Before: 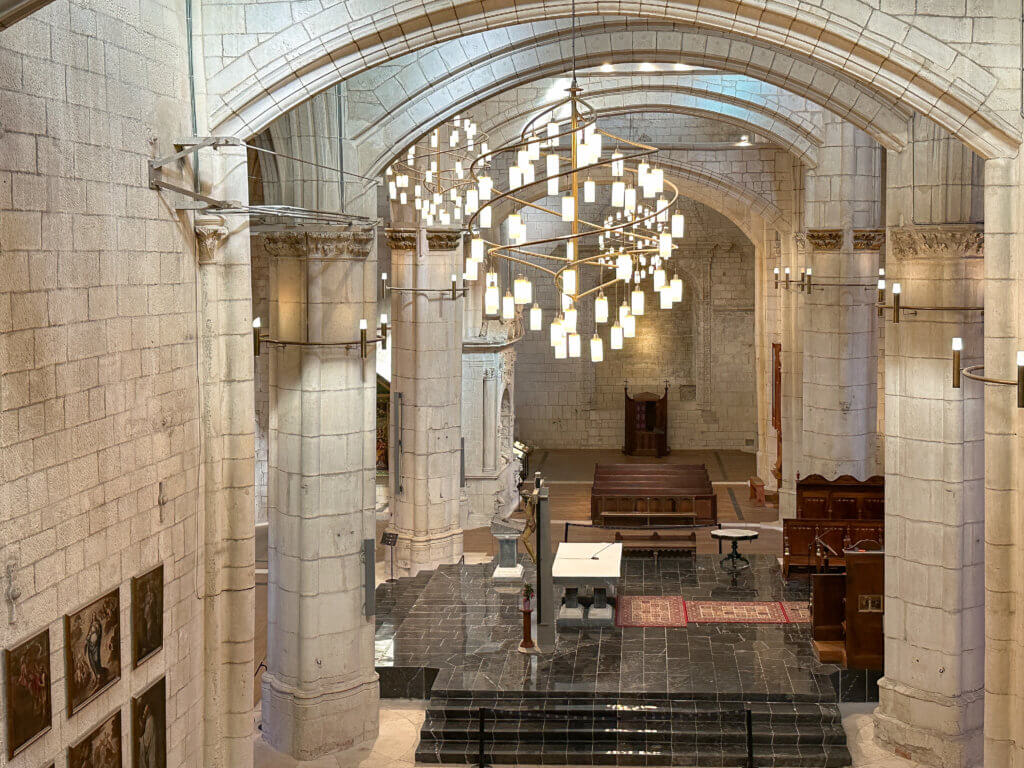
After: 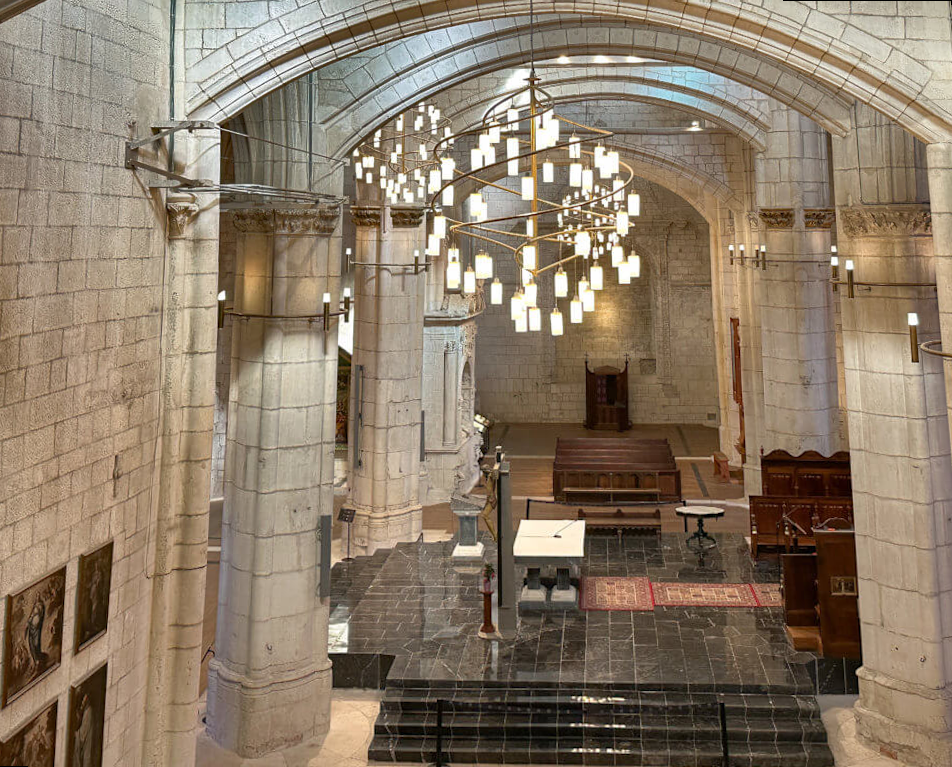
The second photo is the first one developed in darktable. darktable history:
shadows and highlights: shadows 24.5, highlights -78.15, soften with gaussian
rotate and perspective: rotation 0.215°, lens shift (vertical) -0.139, crop left 0.069, crop right 0.939, crop top 0.002, crop bottom 0.996
